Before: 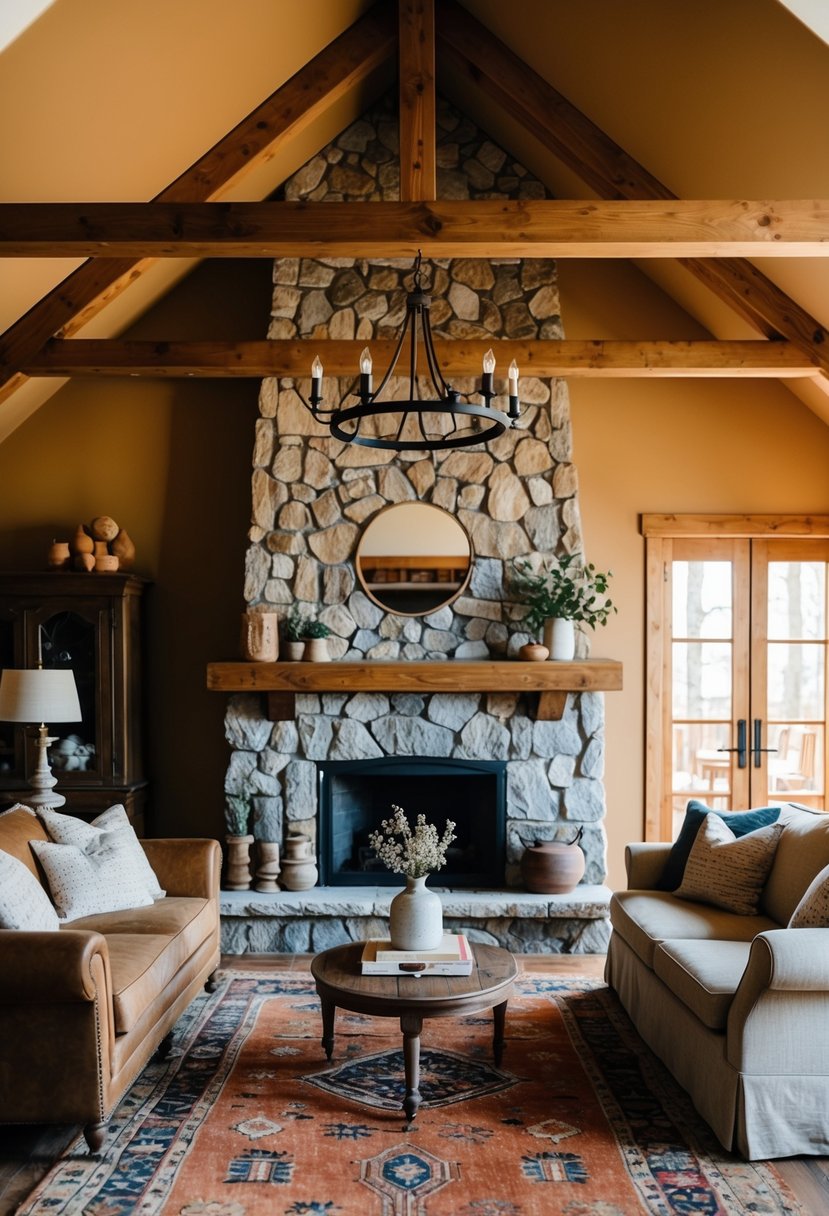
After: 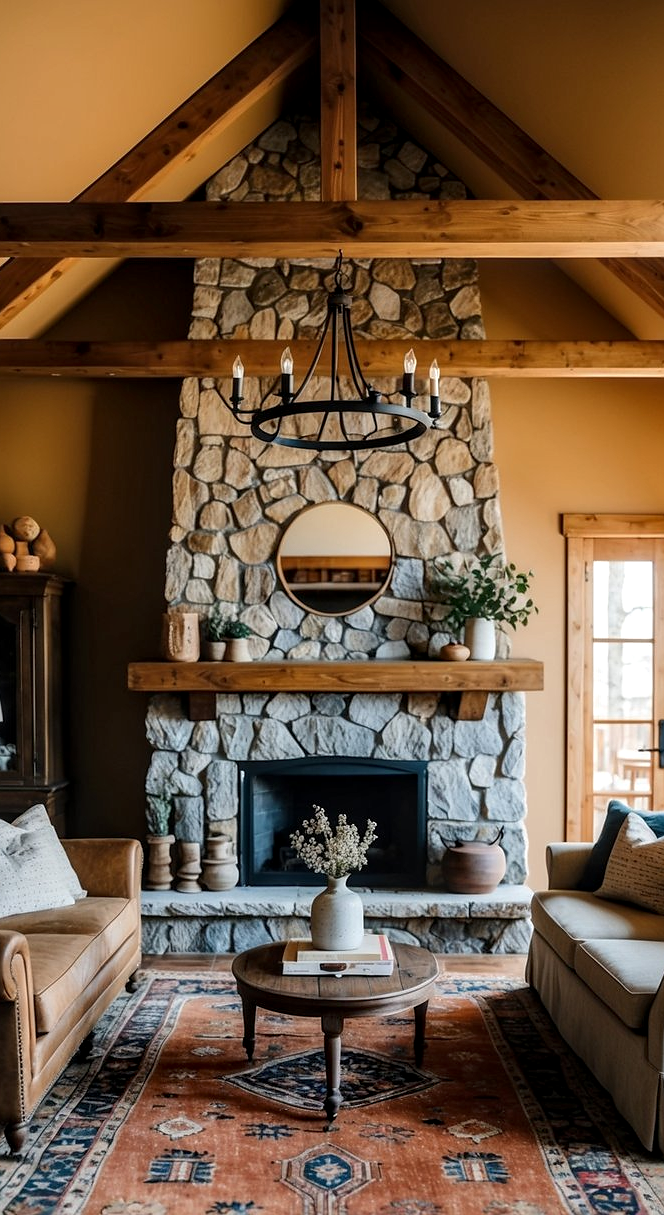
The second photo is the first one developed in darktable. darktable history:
local contrast: detail 130%
crop and rotate: left 9.542%, right 10.252%
sharpen: radius 1.008, threshold 1.064
